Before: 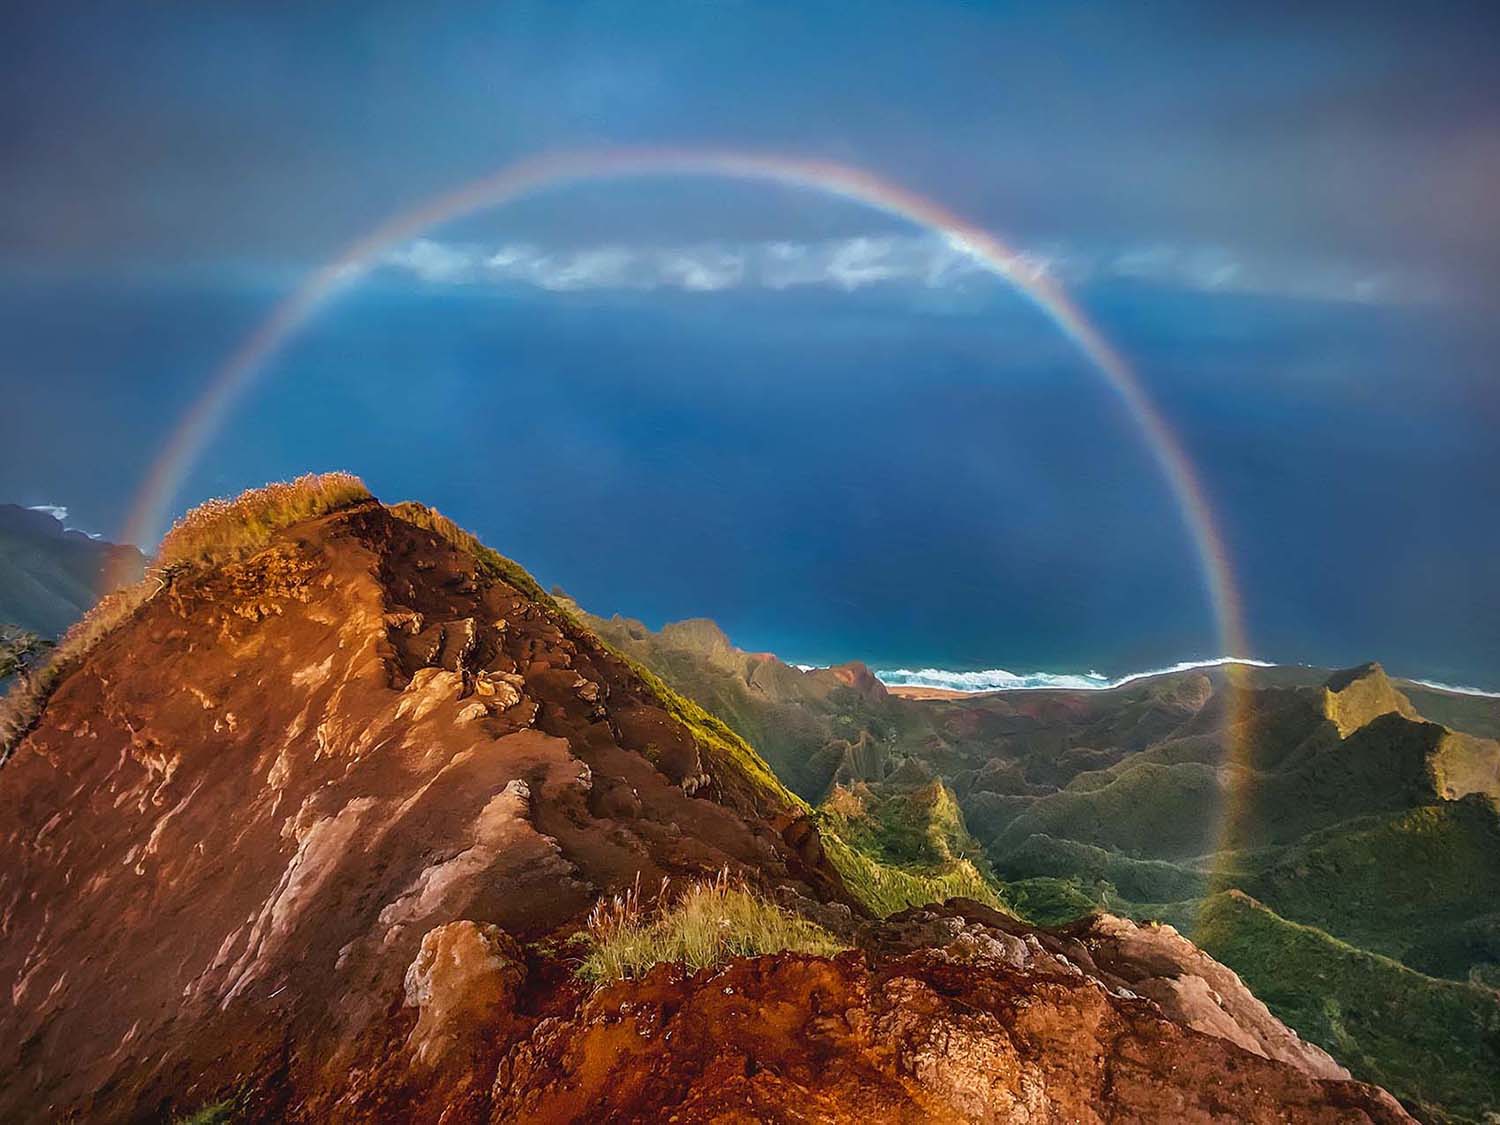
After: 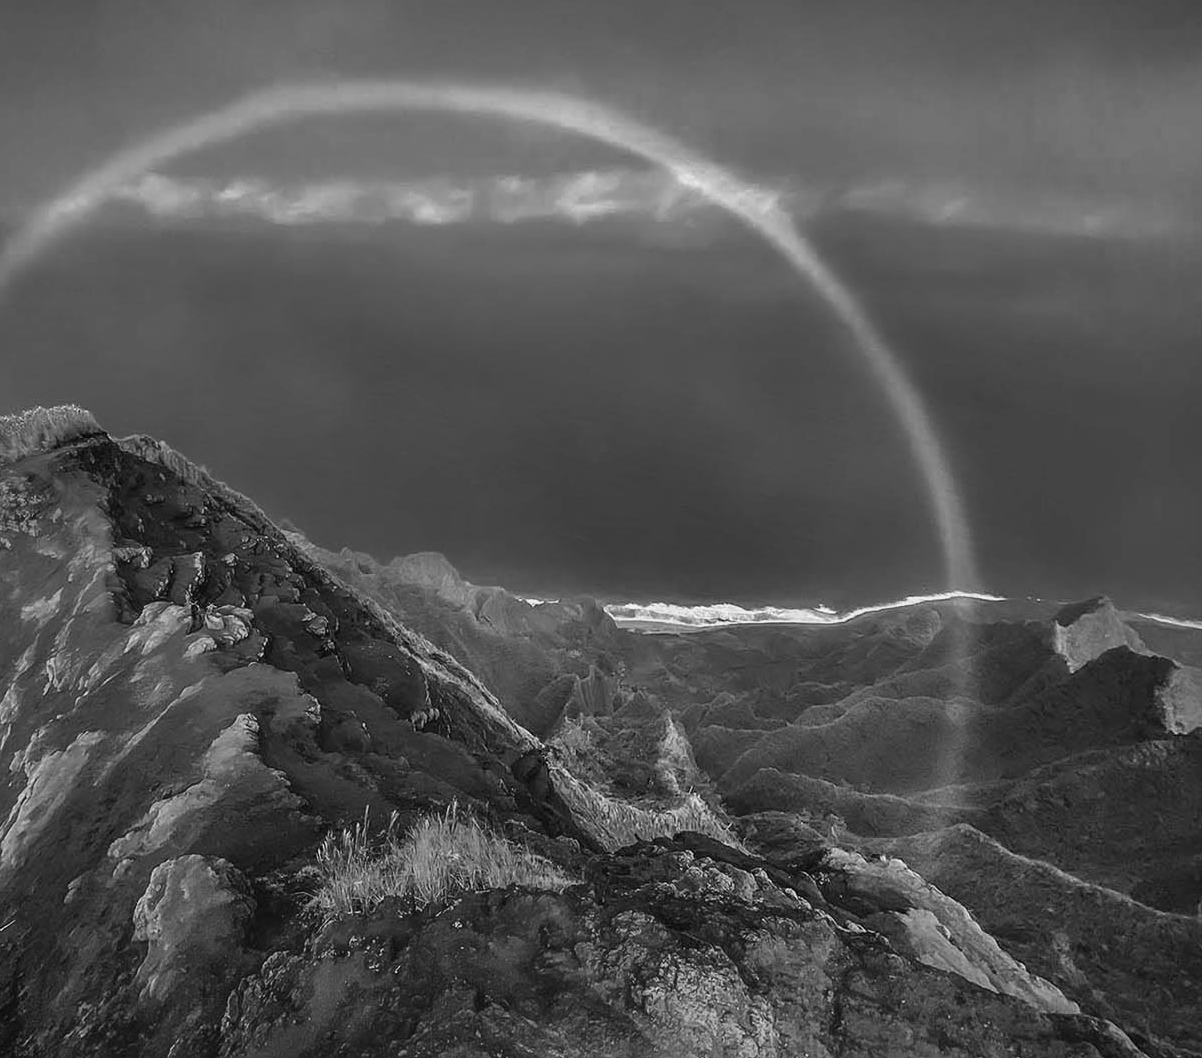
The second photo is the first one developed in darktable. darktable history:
color correction: highlights a* 12.06, highlights b* 12.04
color zones: curves: ch0 [(0.002, 0.593) (0.143, 0.417) (0.285, 0.541) (0.455, 0.289) (0.608, 0.327) (0.727, 0.283) (0.869, 0.571) (1, 0.603)]; ch1 [(0, 0) (0.143, 0) (0.286, 0) (0.429, 0) (0.571, 0) (0.714, 0) (0.857, 0)]
crop and rotate: left 18.102%, top 5.939%, right 1.727%
